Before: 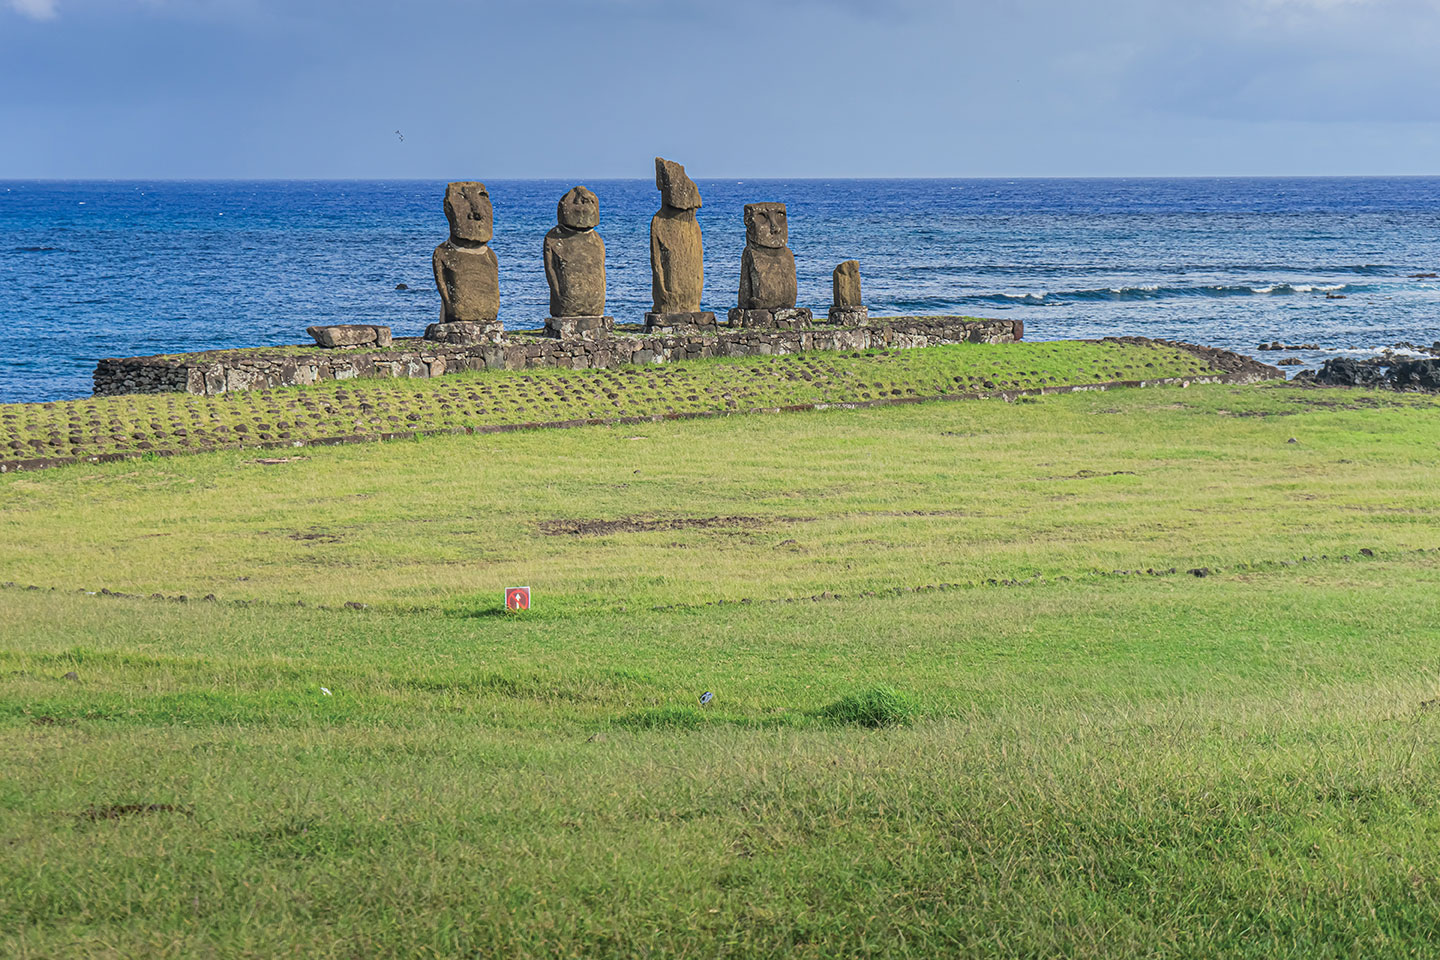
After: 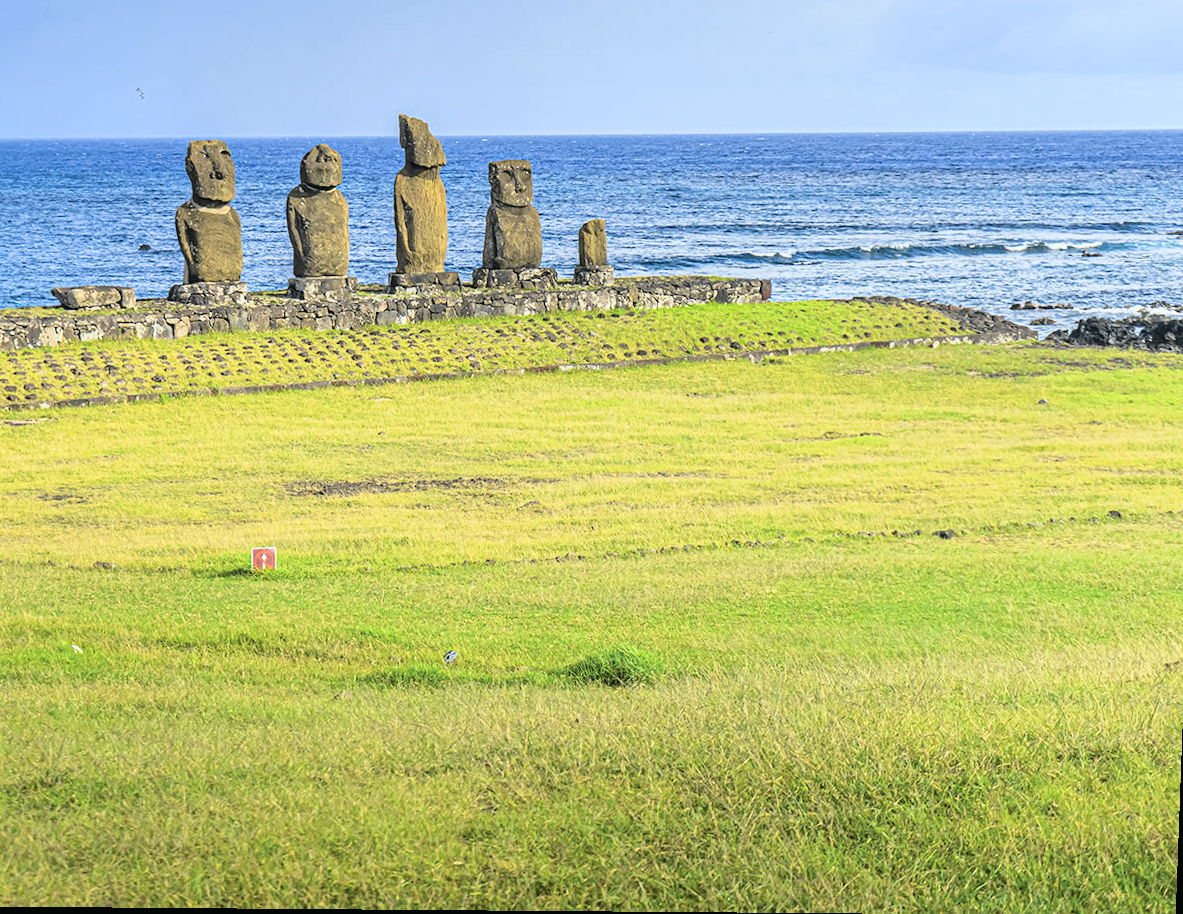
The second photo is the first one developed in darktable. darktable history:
rotate and perspective: lens shift (vertical) 0.048, lens shift (horizontal) -0.024, automatic cropping off
velvia: strength 17%
tone curve: curves: ch0 [(0, 0.013) (0.129, 0.1) (0.327, 0.382) (0.489, 0.573) (0.66, 0.748) (0.858, 0.926) (1, 0.977)]; ch1 [(0, 0) (0.353, 0.344) (0.45, 0.46) (0.498, 0.495) (0.521, 0.506) (0.563, 0.559) (0.592, 0.585) (0.657, 0.655) (1, 1)]; ch2 [(0, 0) (0.333, 0.346) (0.375, 0.375) (0.427, 0.44) (0.5, 0.501) (0.505, 0.499) (0.528, 0.533) (0.579, 0.61) (0.612, 0.644) (0.66, 0.715) (1, 1)], color space Lab, independent channels, preserve colors none
exposure: exposure 0.367 EV, compensate highlight preservation false
crop and rotate: left 17.959%, top 5.771%, right 1.742%
